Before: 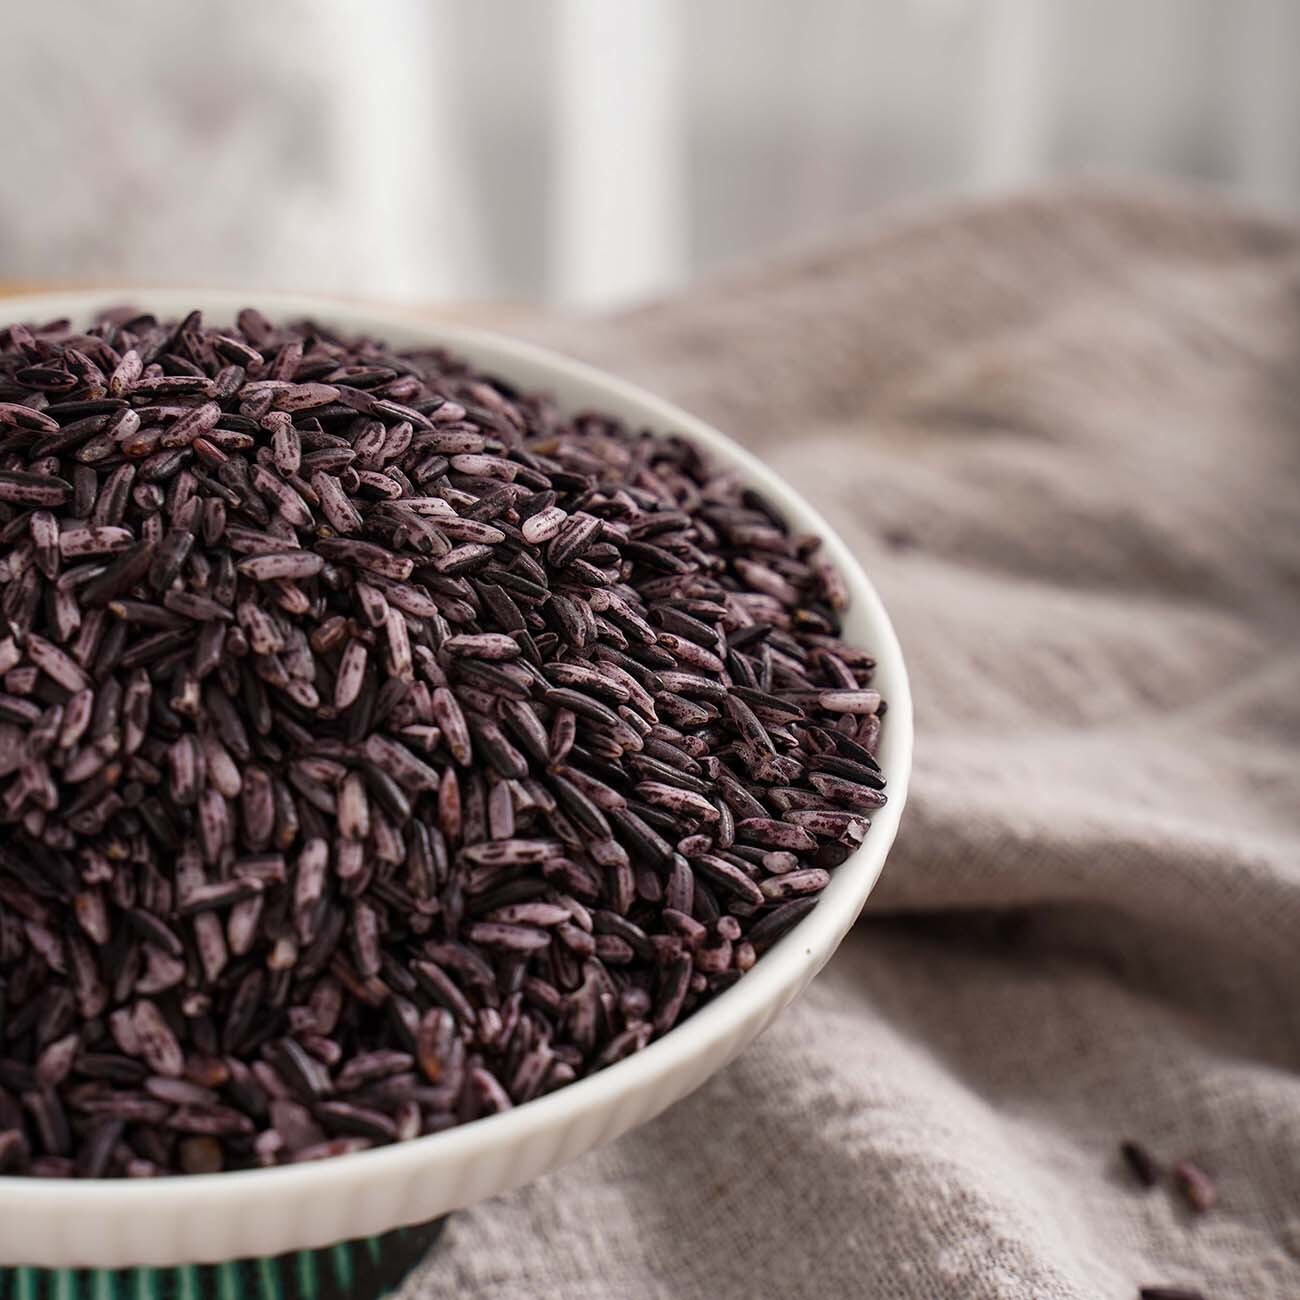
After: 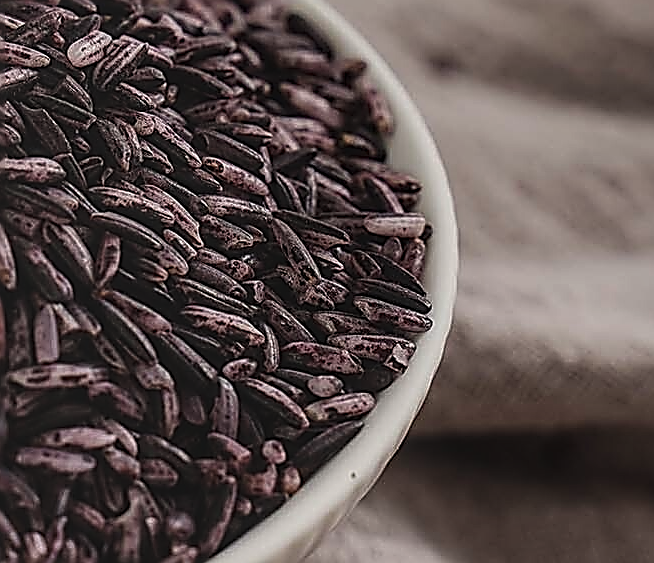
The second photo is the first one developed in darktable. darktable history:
crop: left 35.03%, top 36.625%, right 14.663%, bottom 20.057%
exposure: black level correction -0.016, exposure -1.018 EV, compensate highlight preservation false
white balance: red 1.009, blue 0.985
lowpass: radius 0.1, contrast 0.85, saturation 1.1, unbound 0
sharpen: amount 1.861
local contrast: highlights 65%, shadows 54%, detail 169%, midtone range 0.514
